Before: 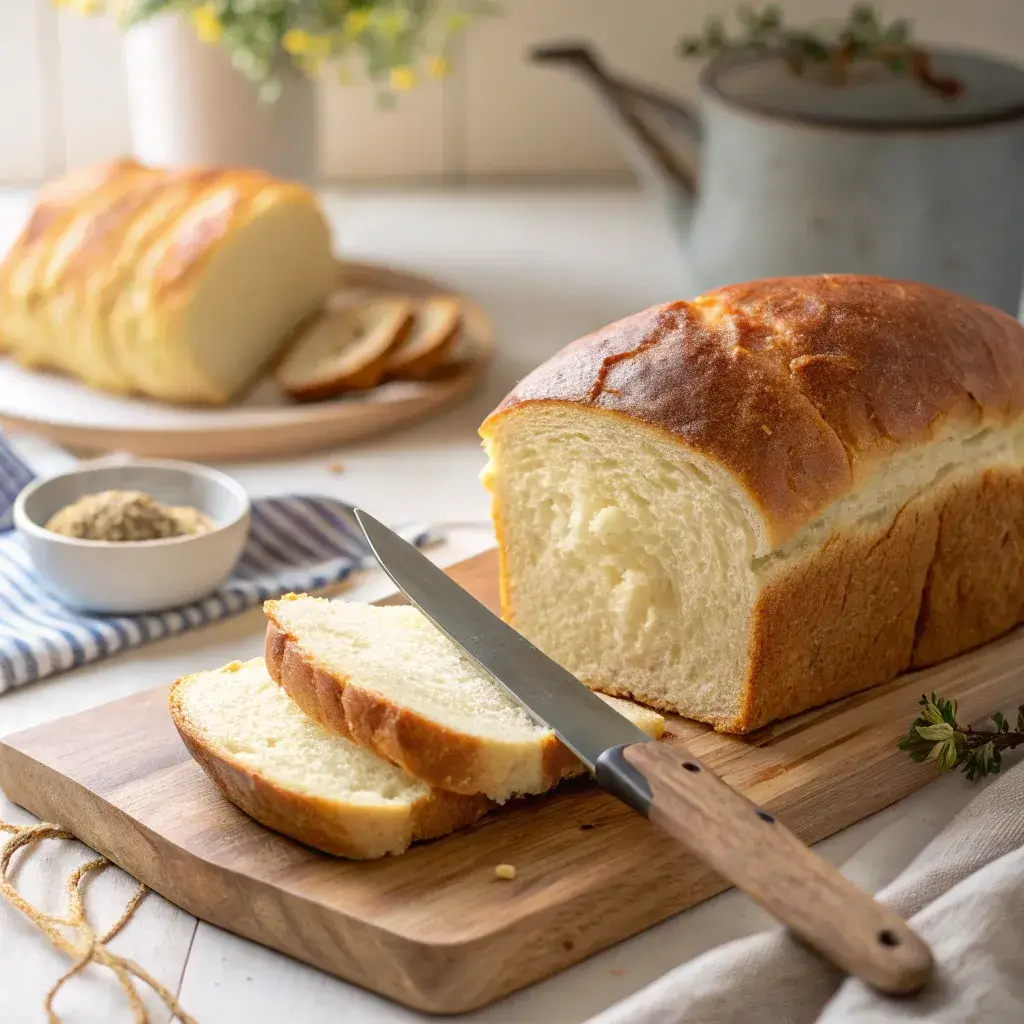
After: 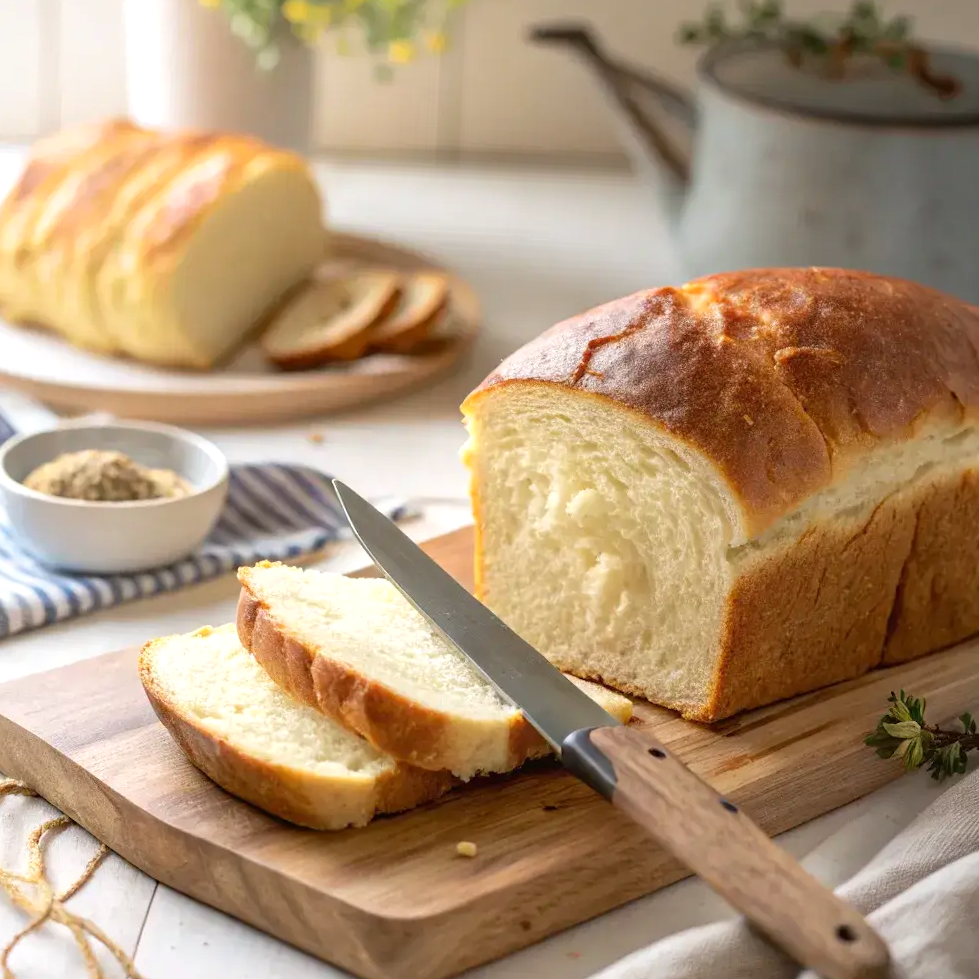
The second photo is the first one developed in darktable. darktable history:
exposure: exposure 0.172 EV, compensate exposure bias true, compensate highlight preservation false
crop and rotate: angle -2.67°
